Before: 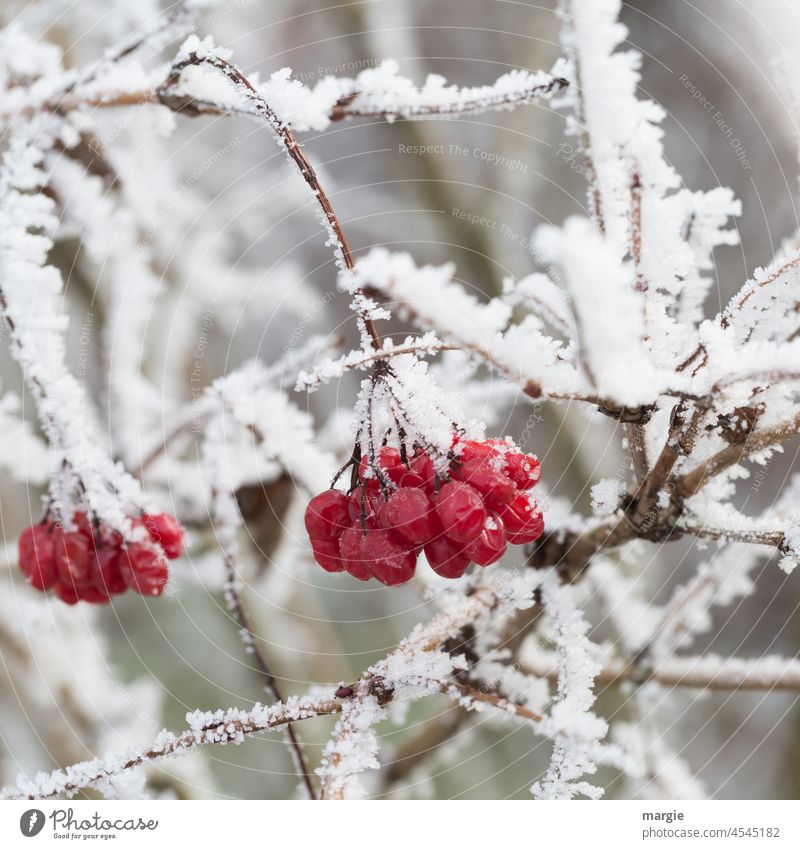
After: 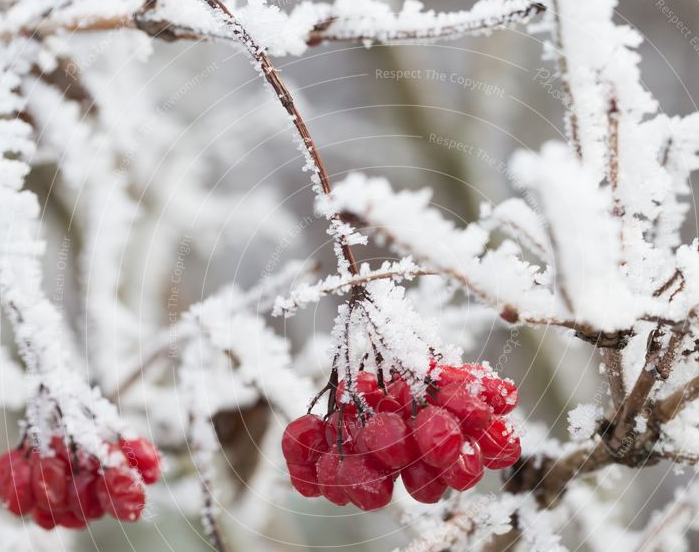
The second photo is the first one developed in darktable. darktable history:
color zones: curves: ch2 [(0, 0.5) (0.143, 0.5) (0.286, 0.489) (0.415, 0.421) (0.571, 0.5) (0.714, 0.5) (0.857, 0.5) (1, 0.5)], mix 39.4%
crop: left 2.945%, top 8.843%, right 9.664%, bottom 26.053%
